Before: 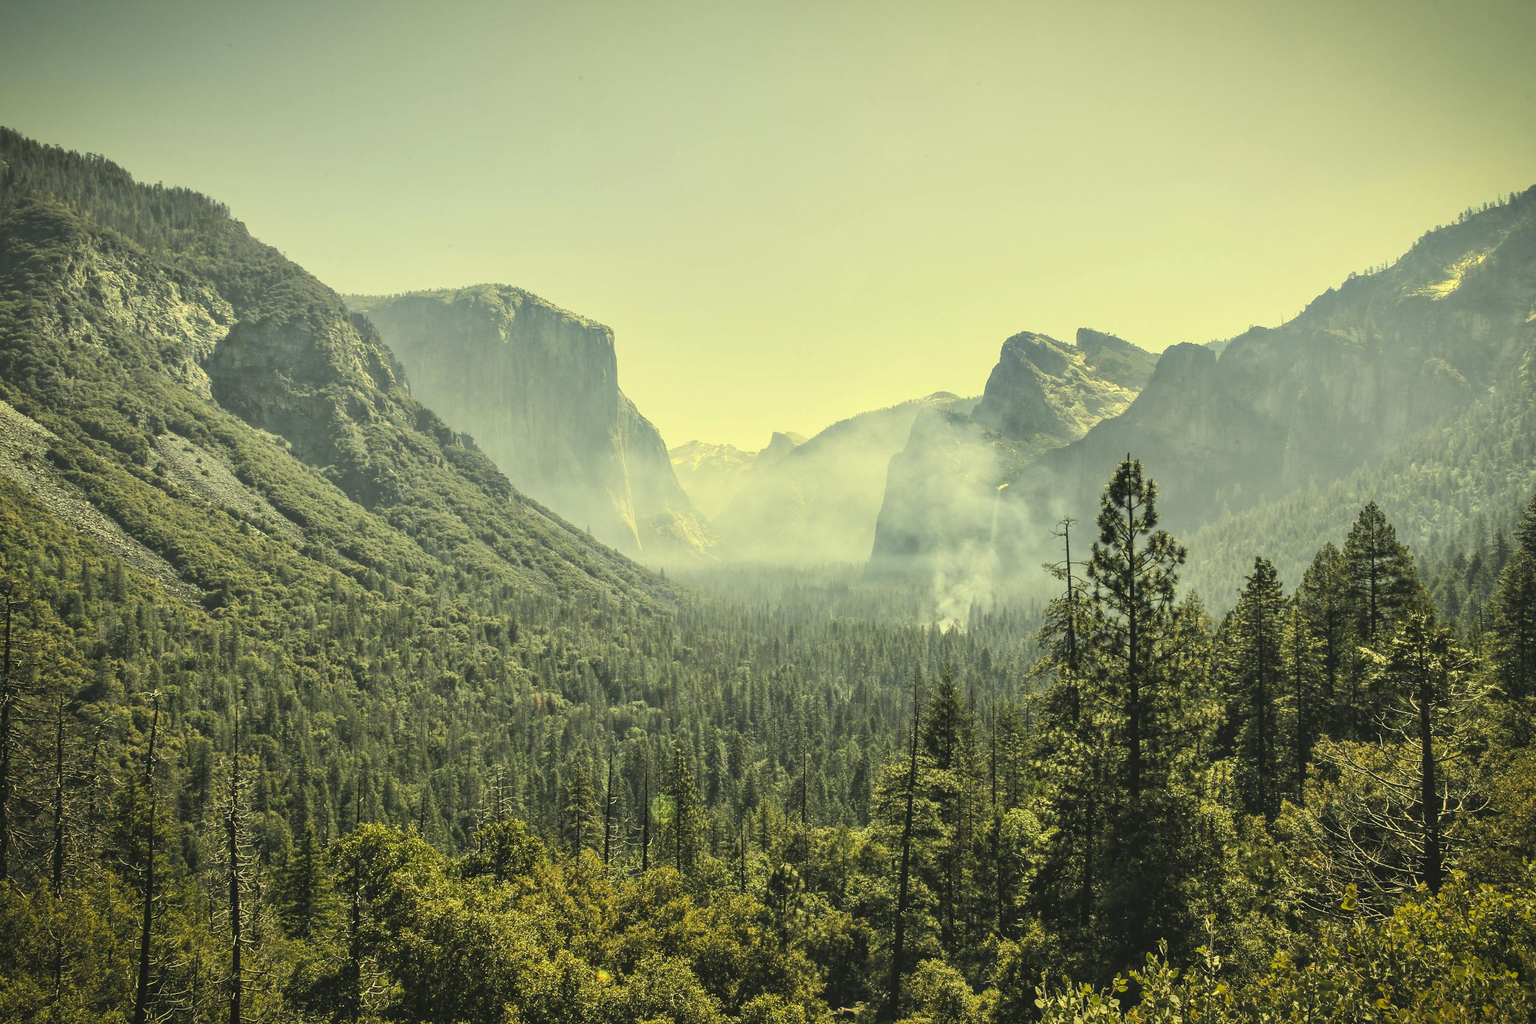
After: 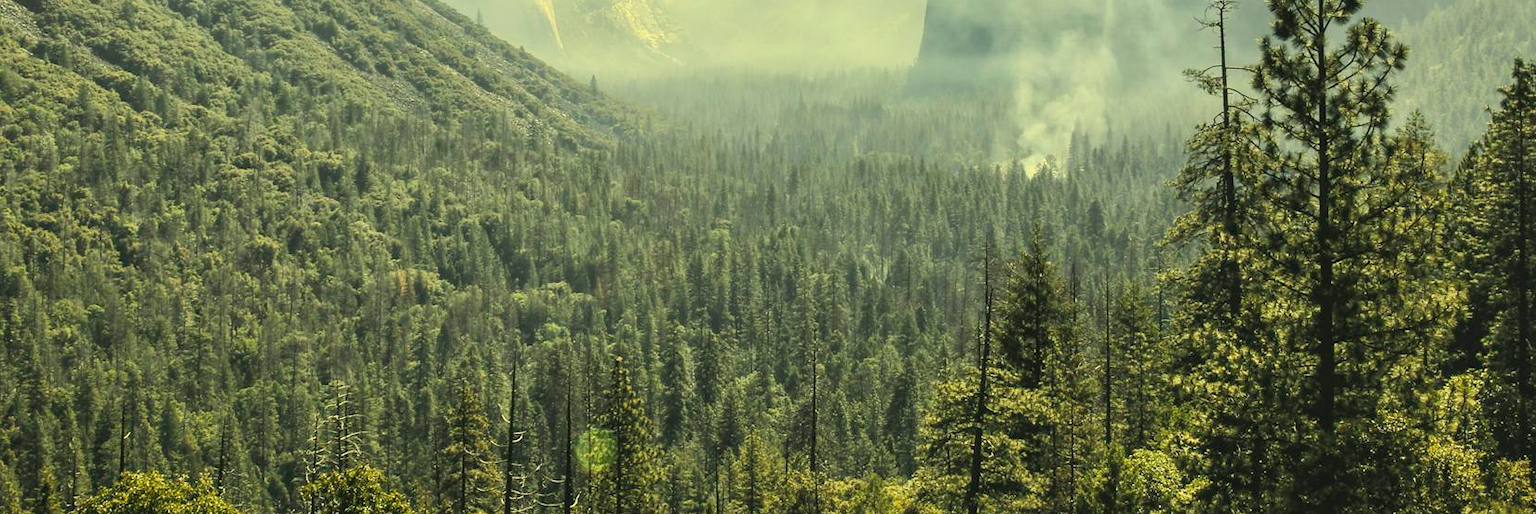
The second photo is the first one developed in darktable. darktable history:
crop: left 18.222%, top 50.719%, right 17.293%, bottom 16.832%
